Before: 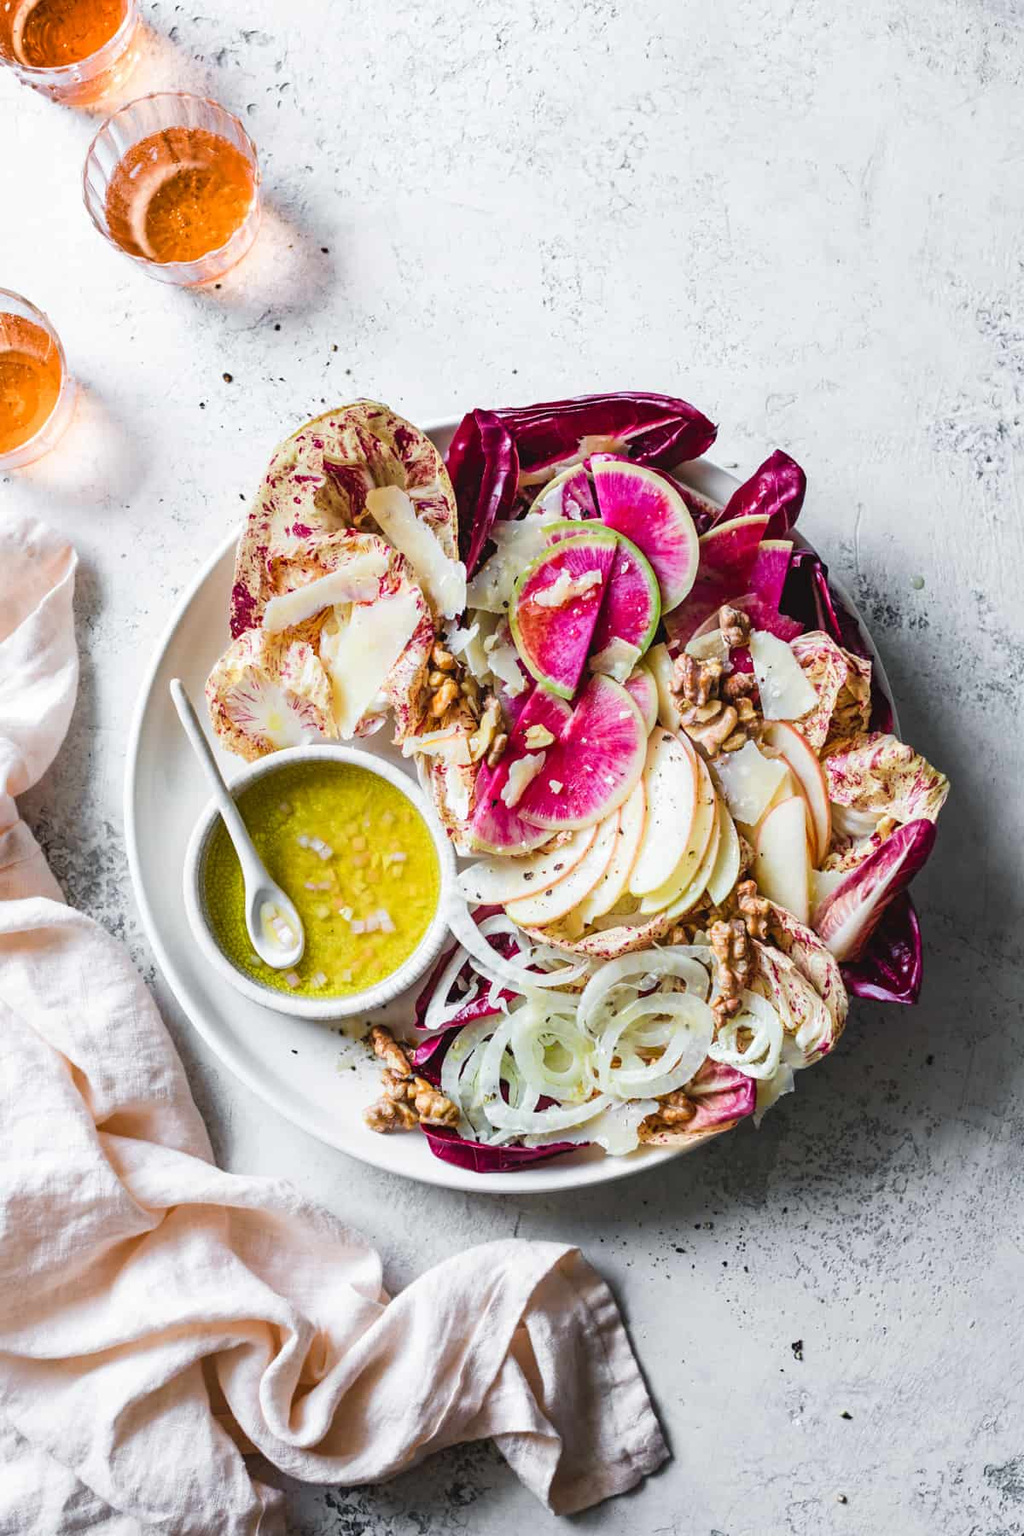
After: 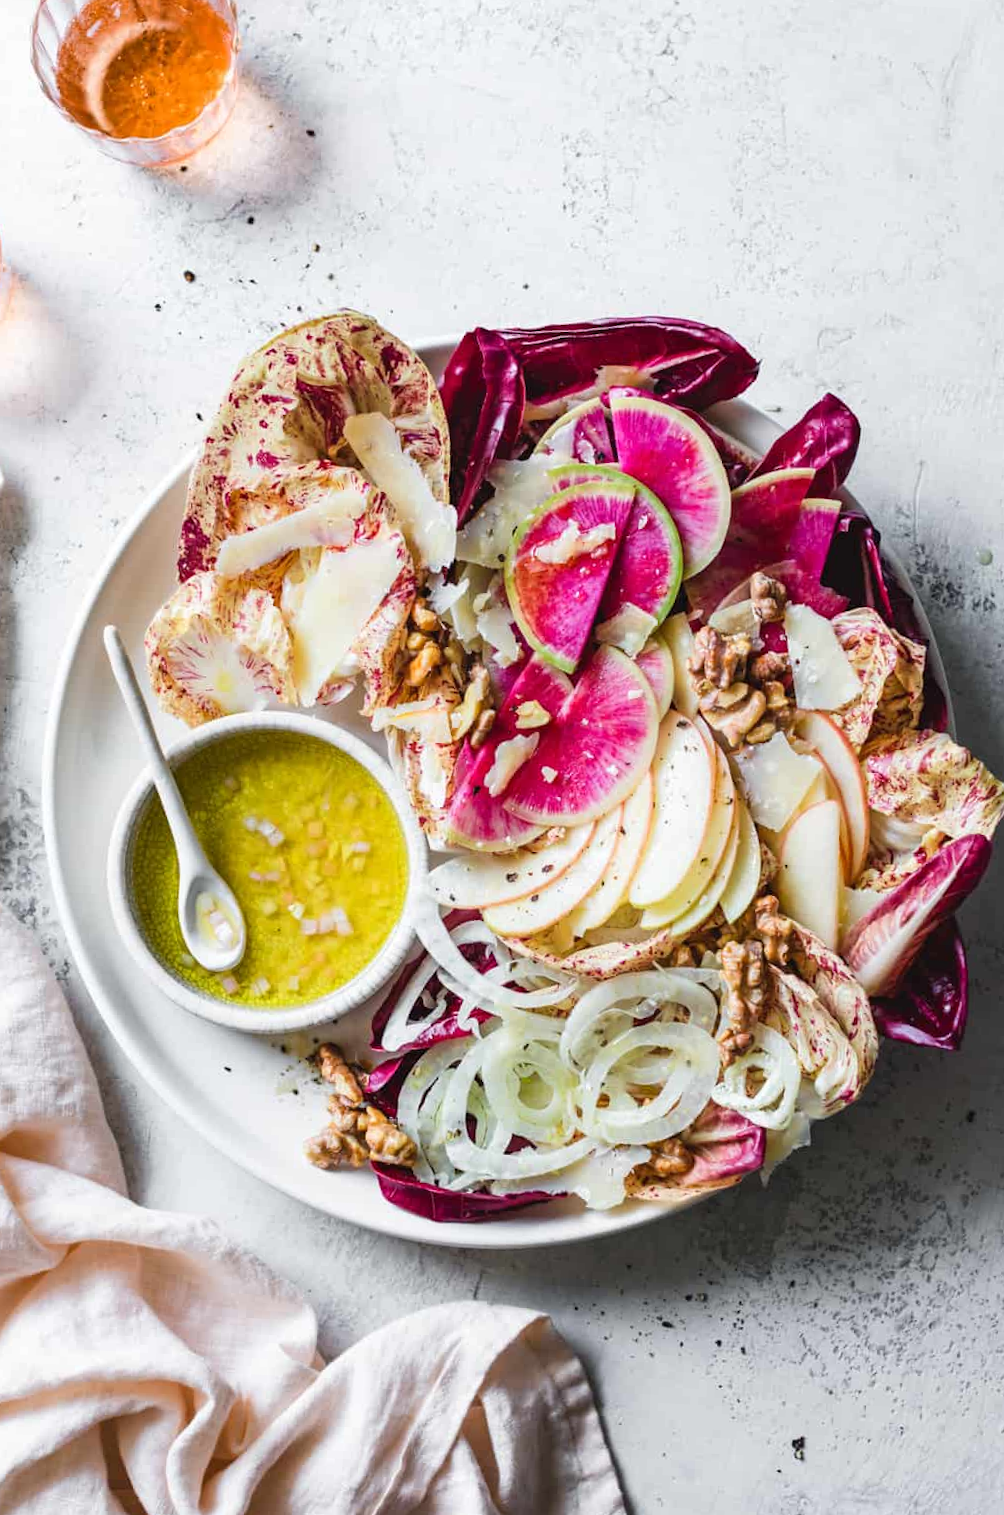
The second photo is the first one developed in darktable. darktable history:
crop and rotate: angle -2.91°, left 5.383%, top 5.23%, right 4.633%, bottom 4.292%
